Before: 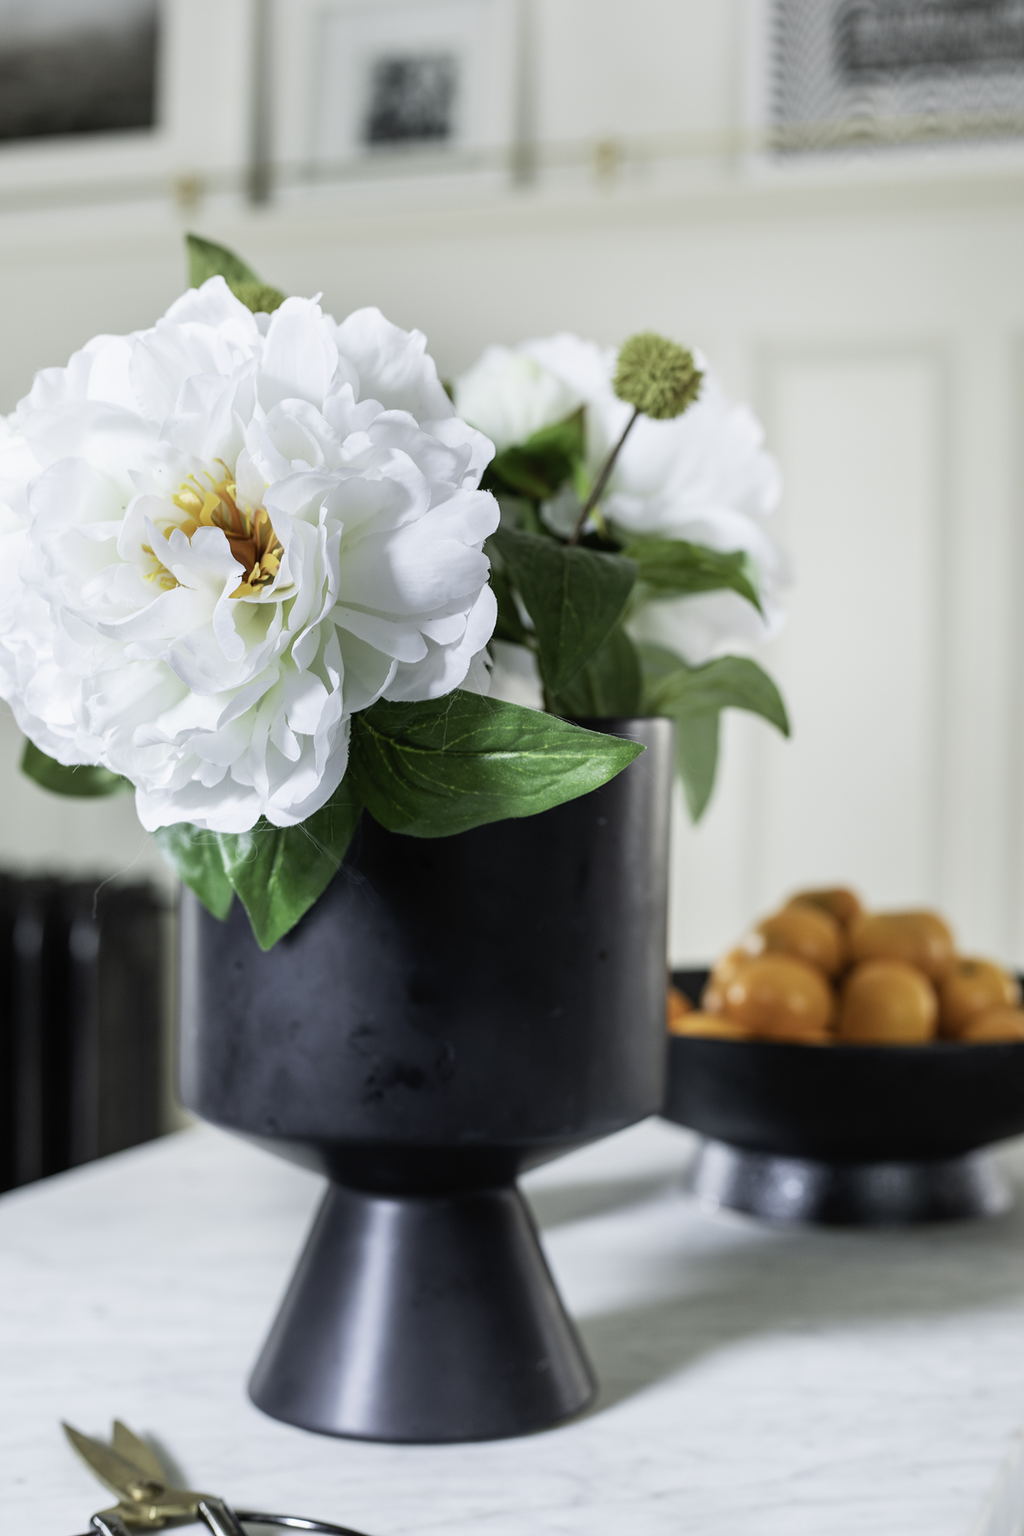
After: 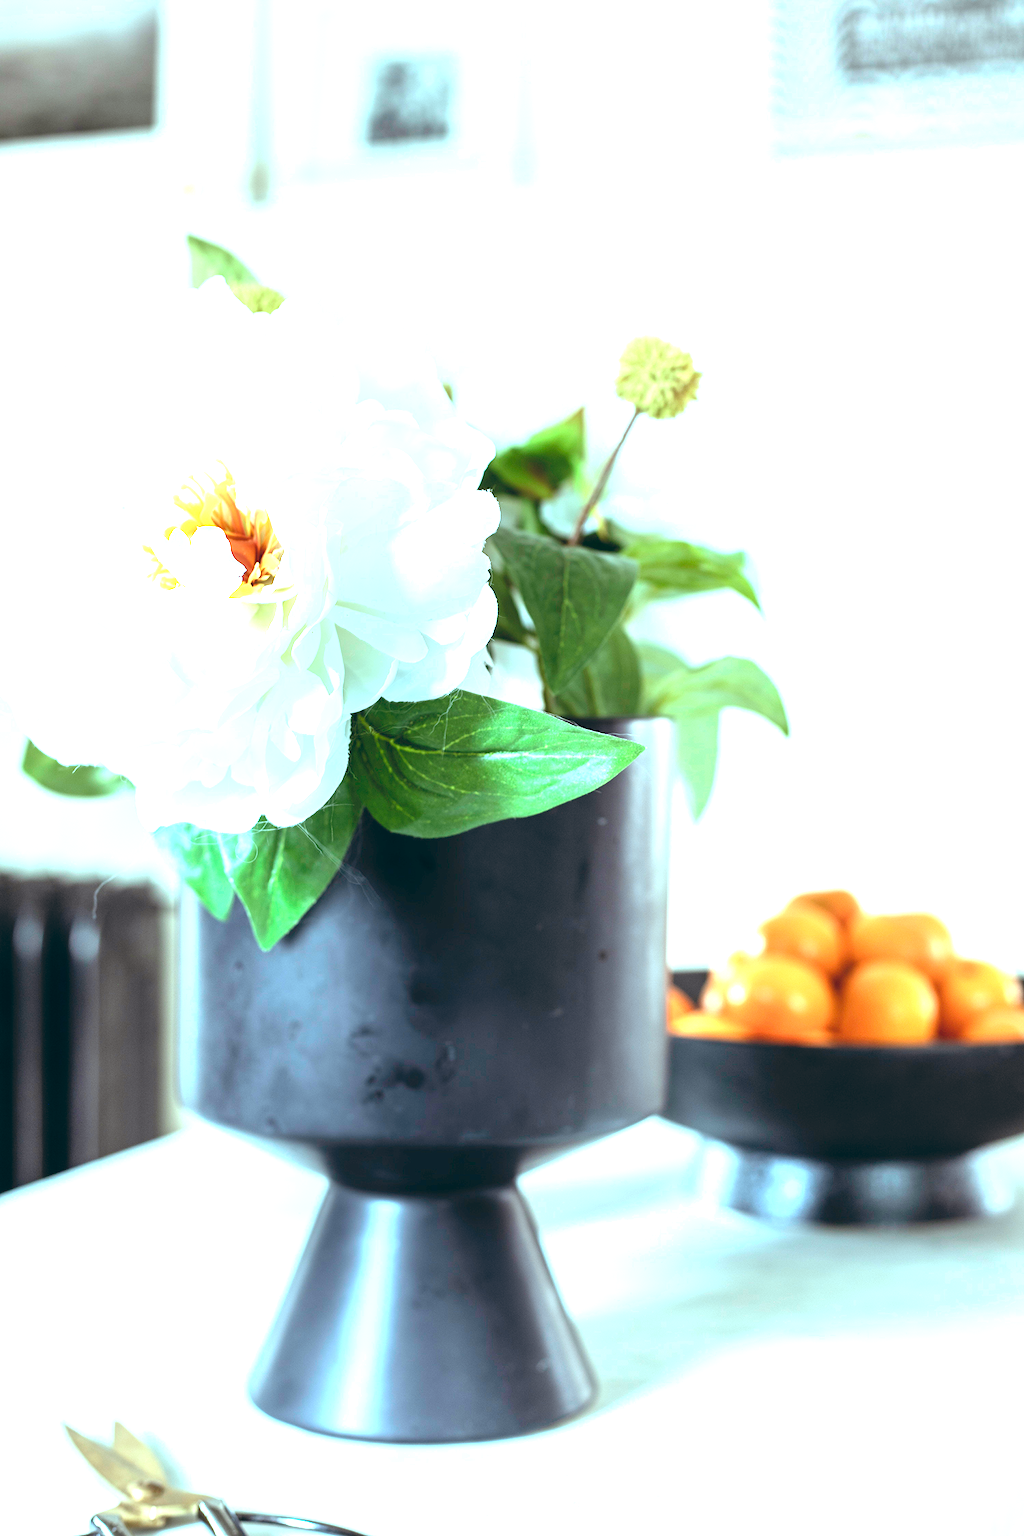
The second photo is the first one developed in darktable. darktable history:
color balance: lift [1.003, 0.993, 1.001, 1.007], gamma [1.018, 1.072, 0.959, 0.928], gain [0.974, 0.873, 1.031, 1.127]
exposure: black level correction 0, exposure 1.741 EV, compensate exposure bias true, compensate highlight preservation false
